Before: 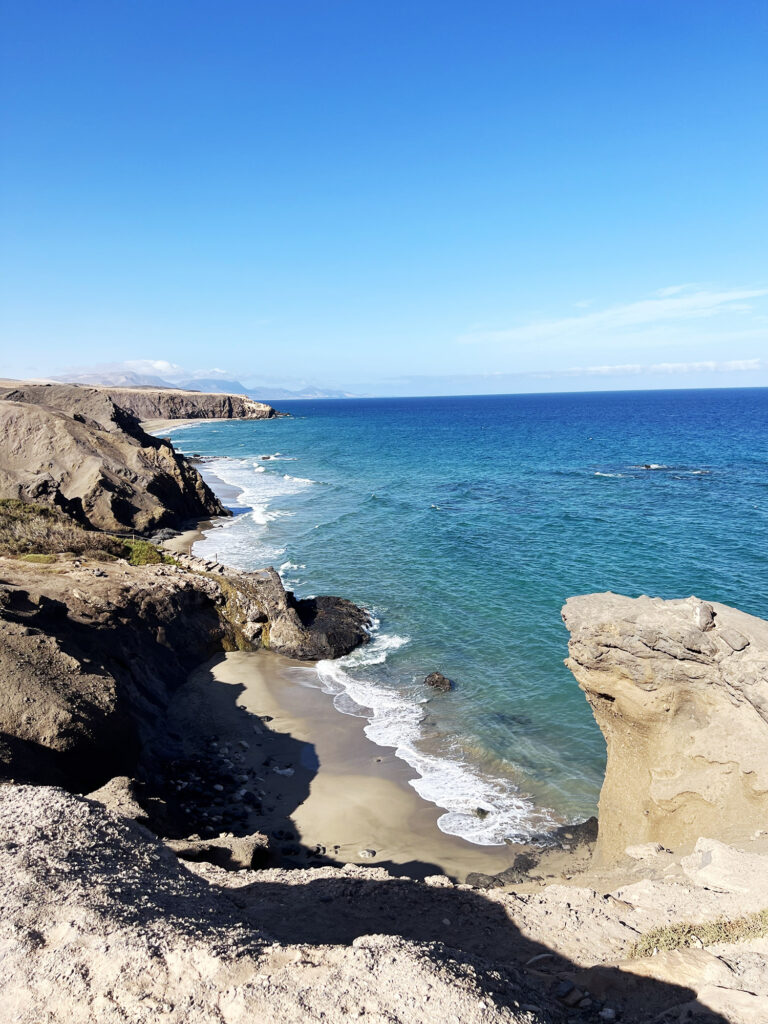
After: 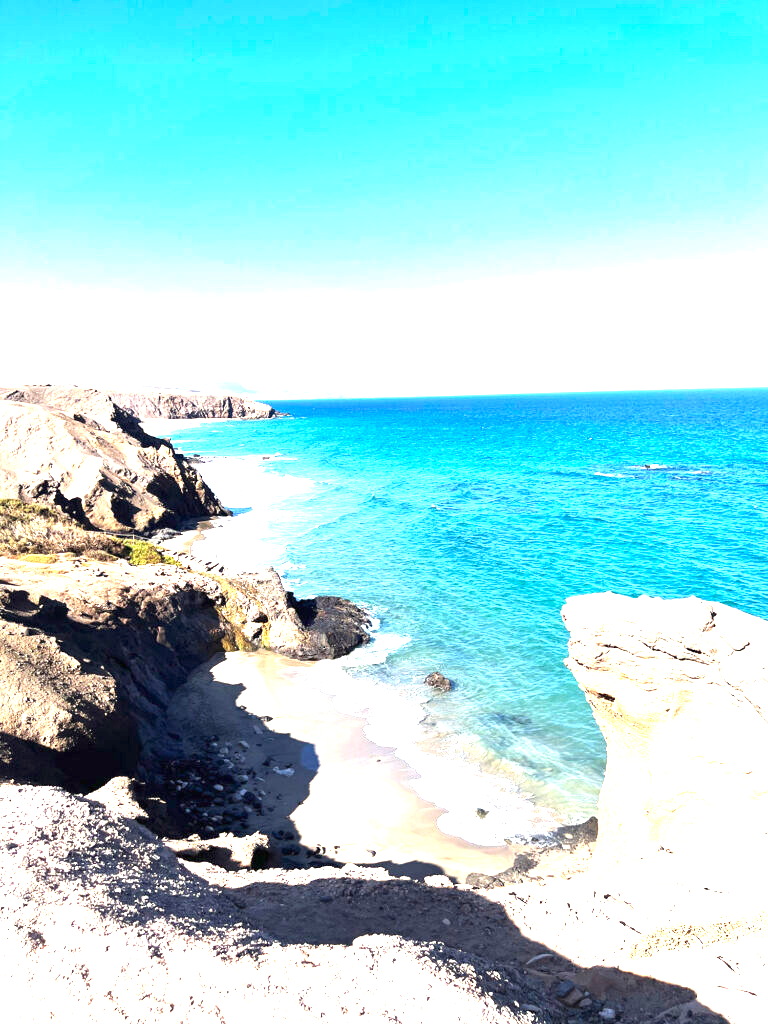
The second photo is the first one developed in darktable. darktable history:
exposure: black level correction 0, exposure 1.935 EV, compensate exposure bias true, compensate highlight preservation false
